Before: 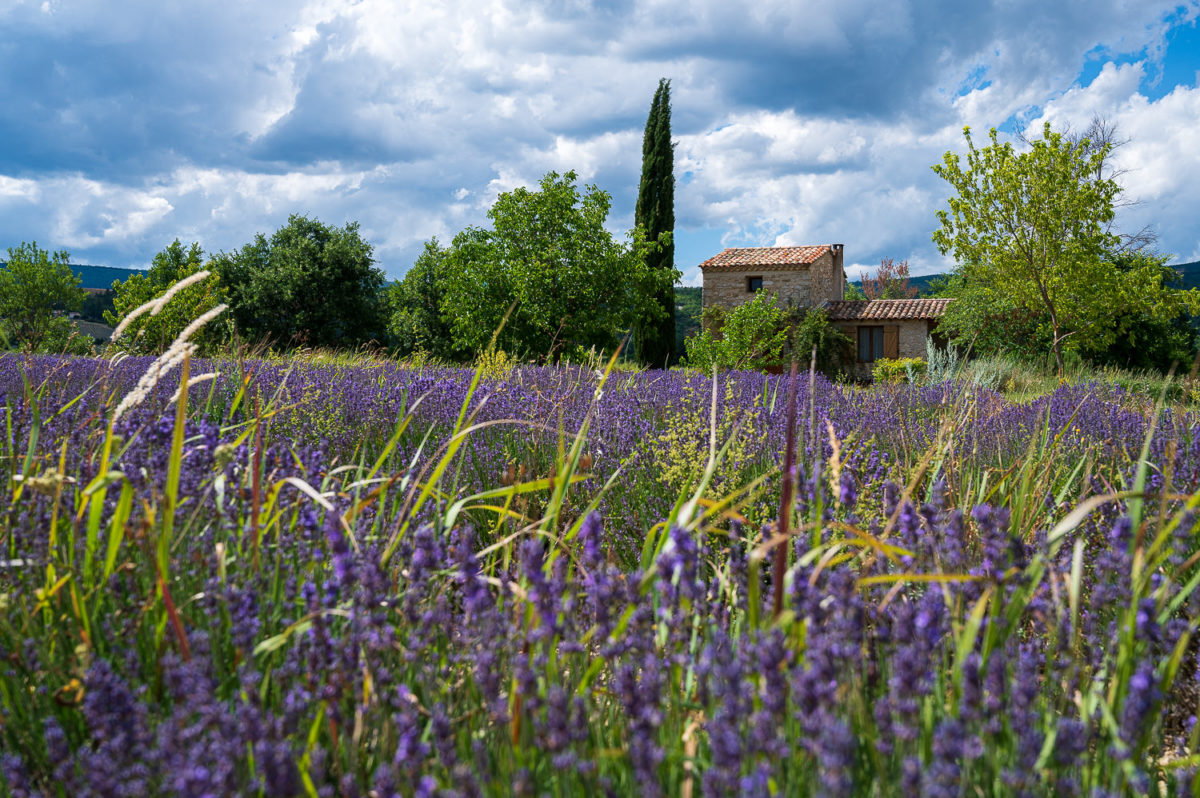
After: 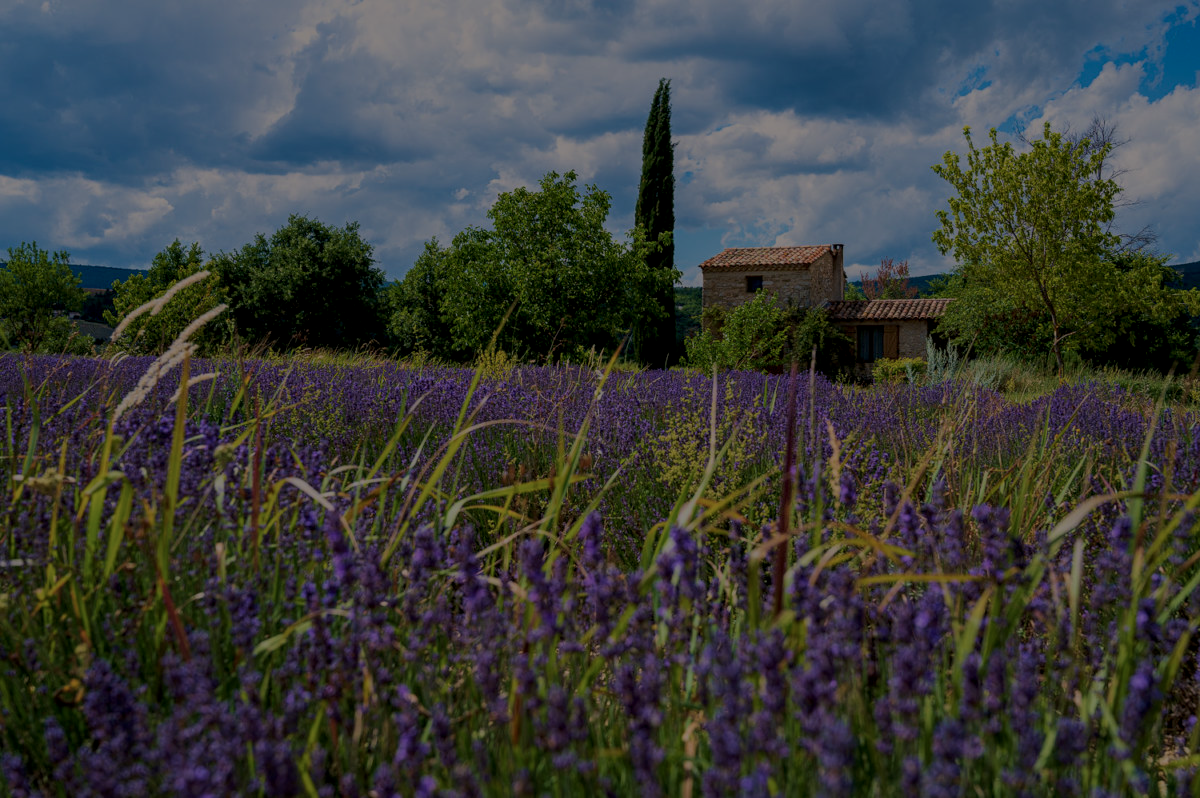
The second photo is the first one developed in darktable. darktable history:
local contrast: on, module defaults
velvia: strength 14.95%
color balance rgb: shadows lift › chroma 1.017%, shadows lift › hue 30.37°, highlights gain › chroma 1.656%, highlights gain › hue 54.87°, perceptual saturation grading › global saturation 0.436%, perceptual brilliance grading › global brilliance -47.792%, global vibrance 45.101%
